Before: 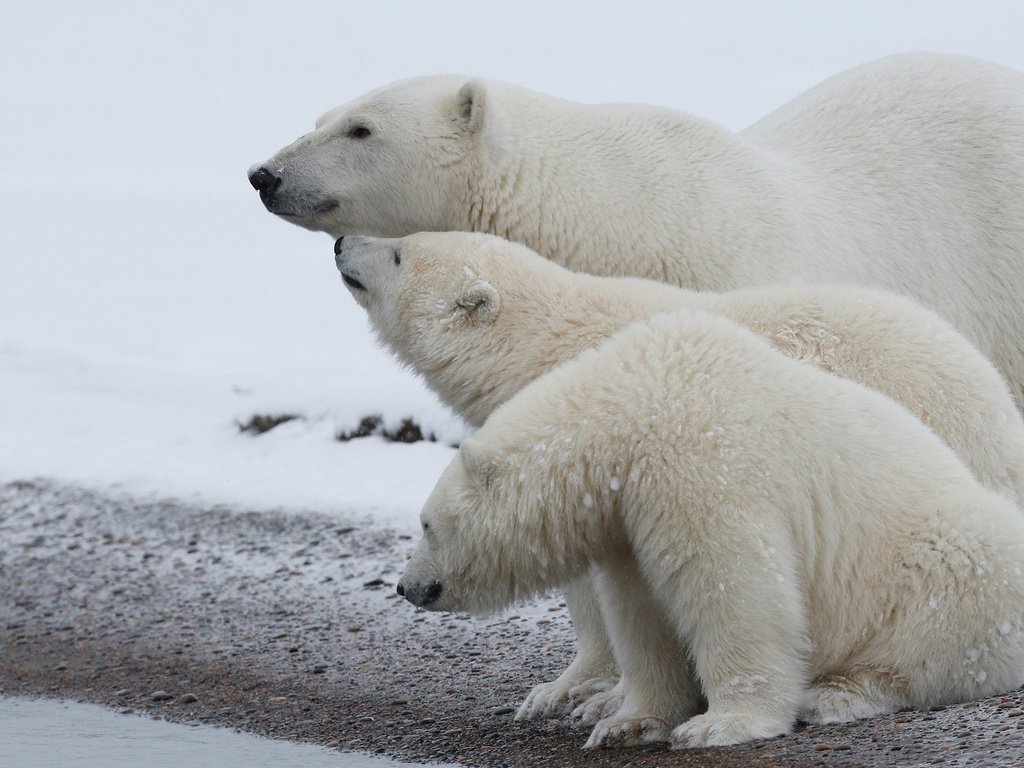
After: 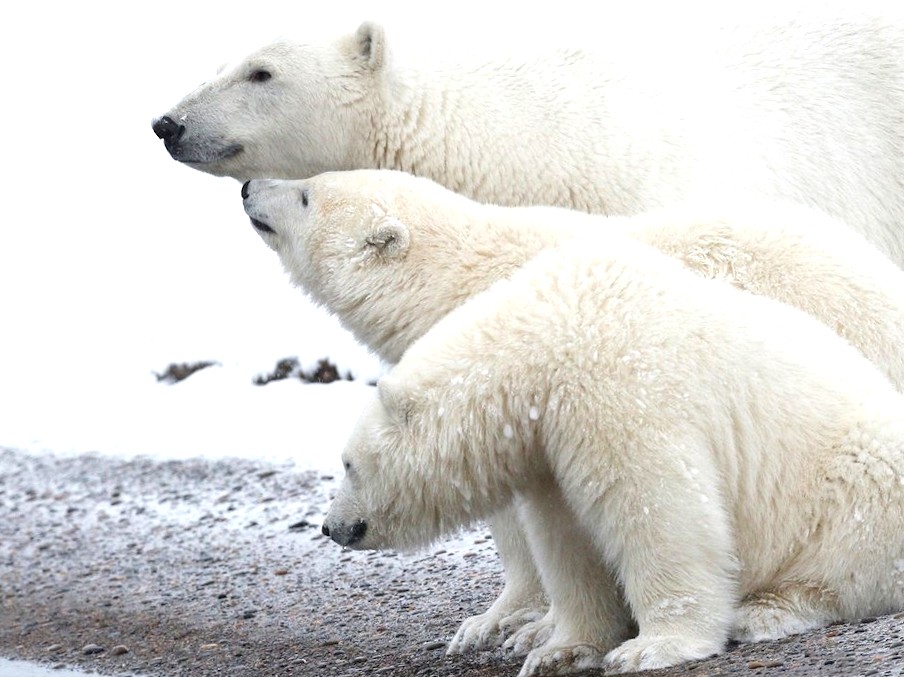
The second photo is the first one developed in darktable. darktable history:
crop and rotate: angle 3.06°, left 5.539%, top 5.693%
exposure: black level correction 0.001, exposure 0.955 EV, compensate exposure bias true, compensate highlight preservation false
